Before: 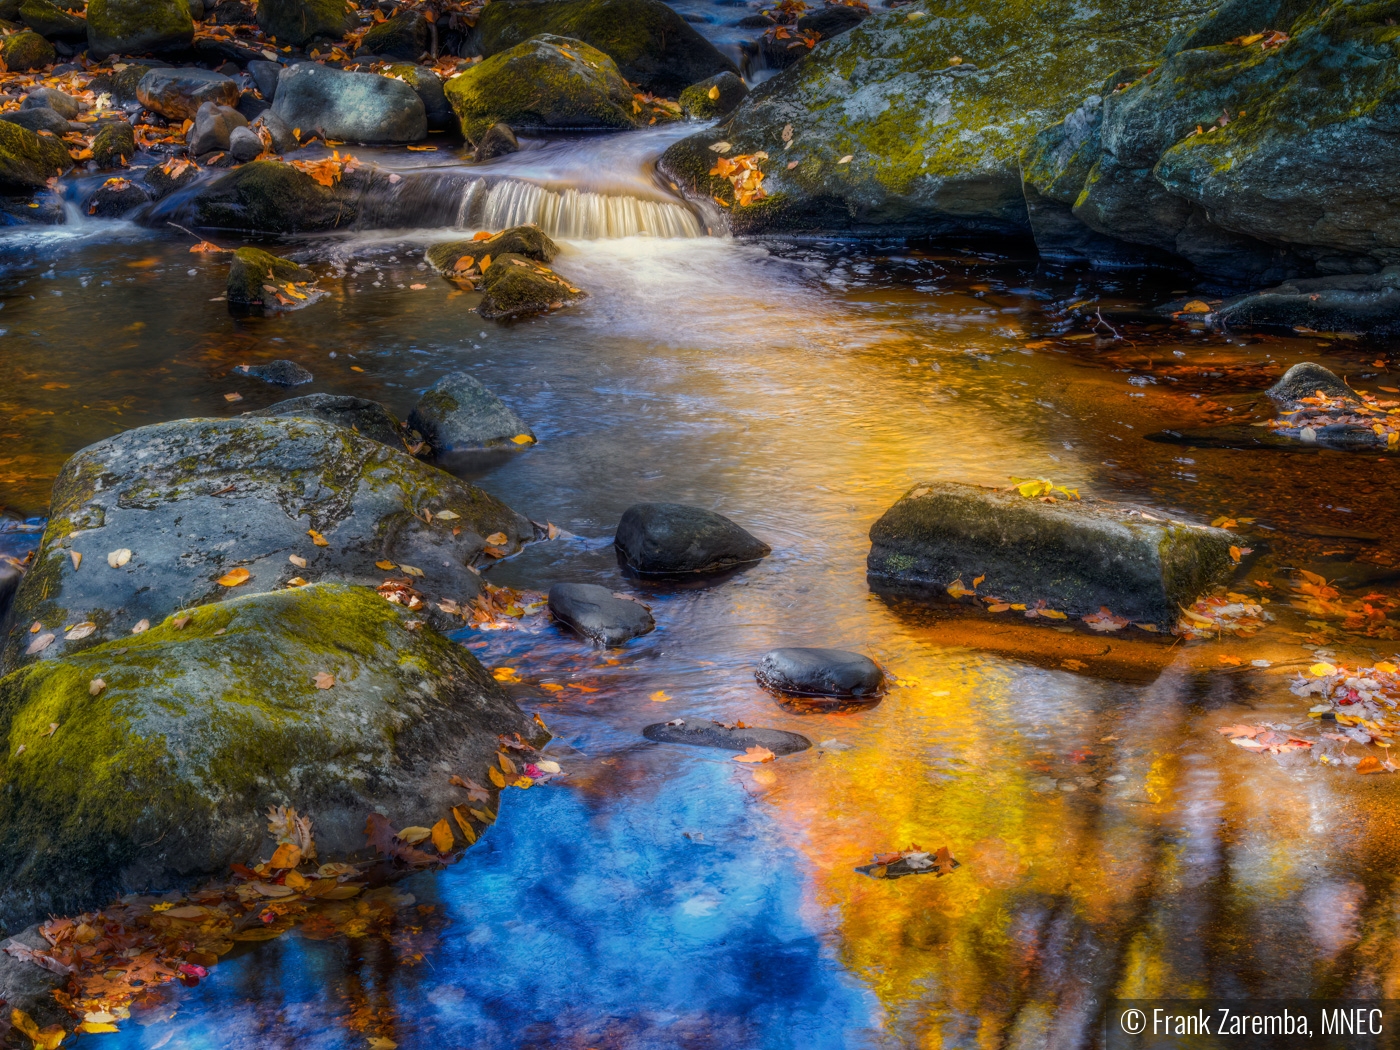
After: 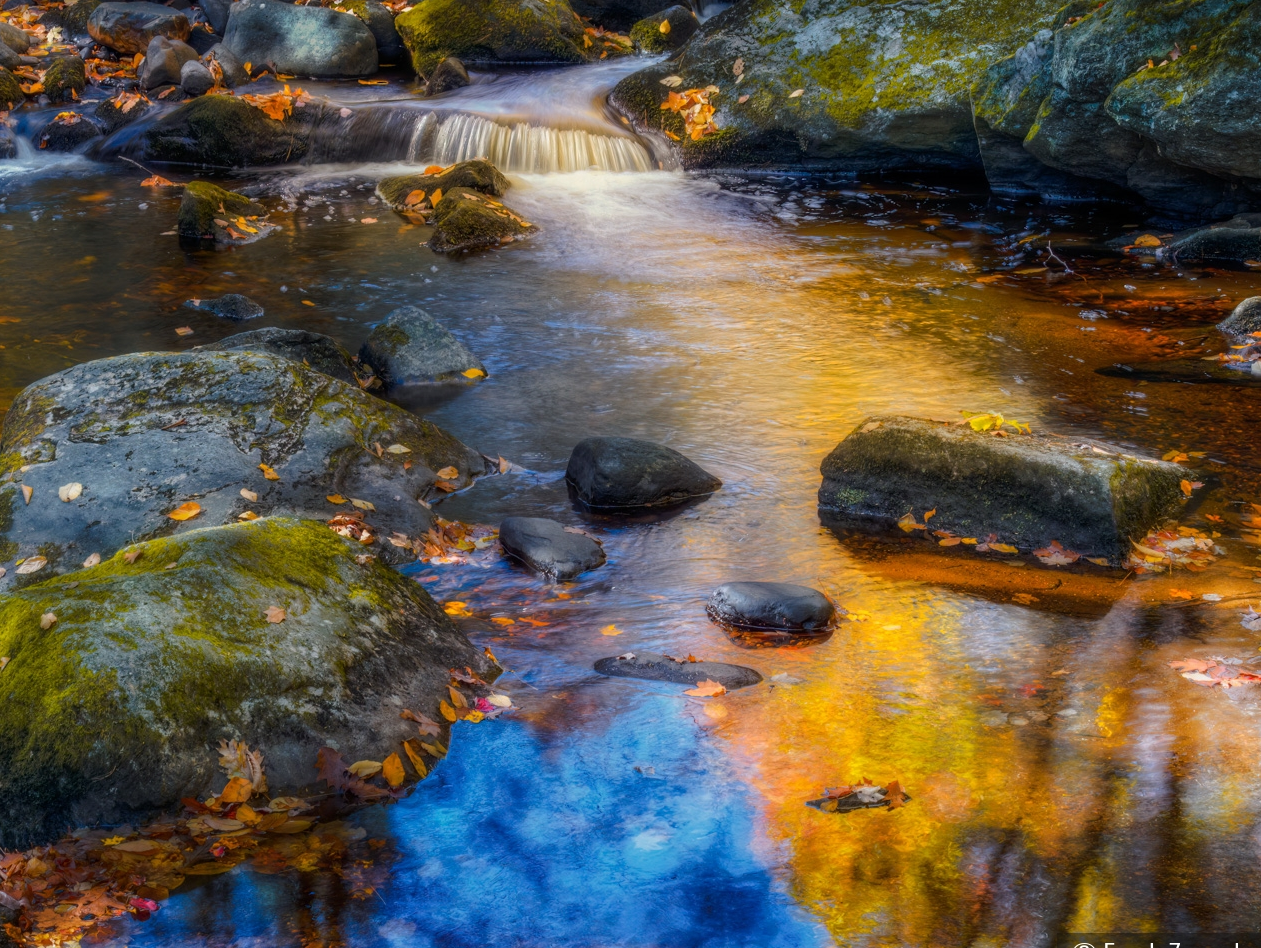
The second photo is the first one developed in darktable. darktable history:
crop: left 3.515%, top 6.365%, right 6.396%, bottom 3.323%
tone equalizer: edges refinement/feathering 500, mask exposure compensation -1.57 EV, preserve details no
